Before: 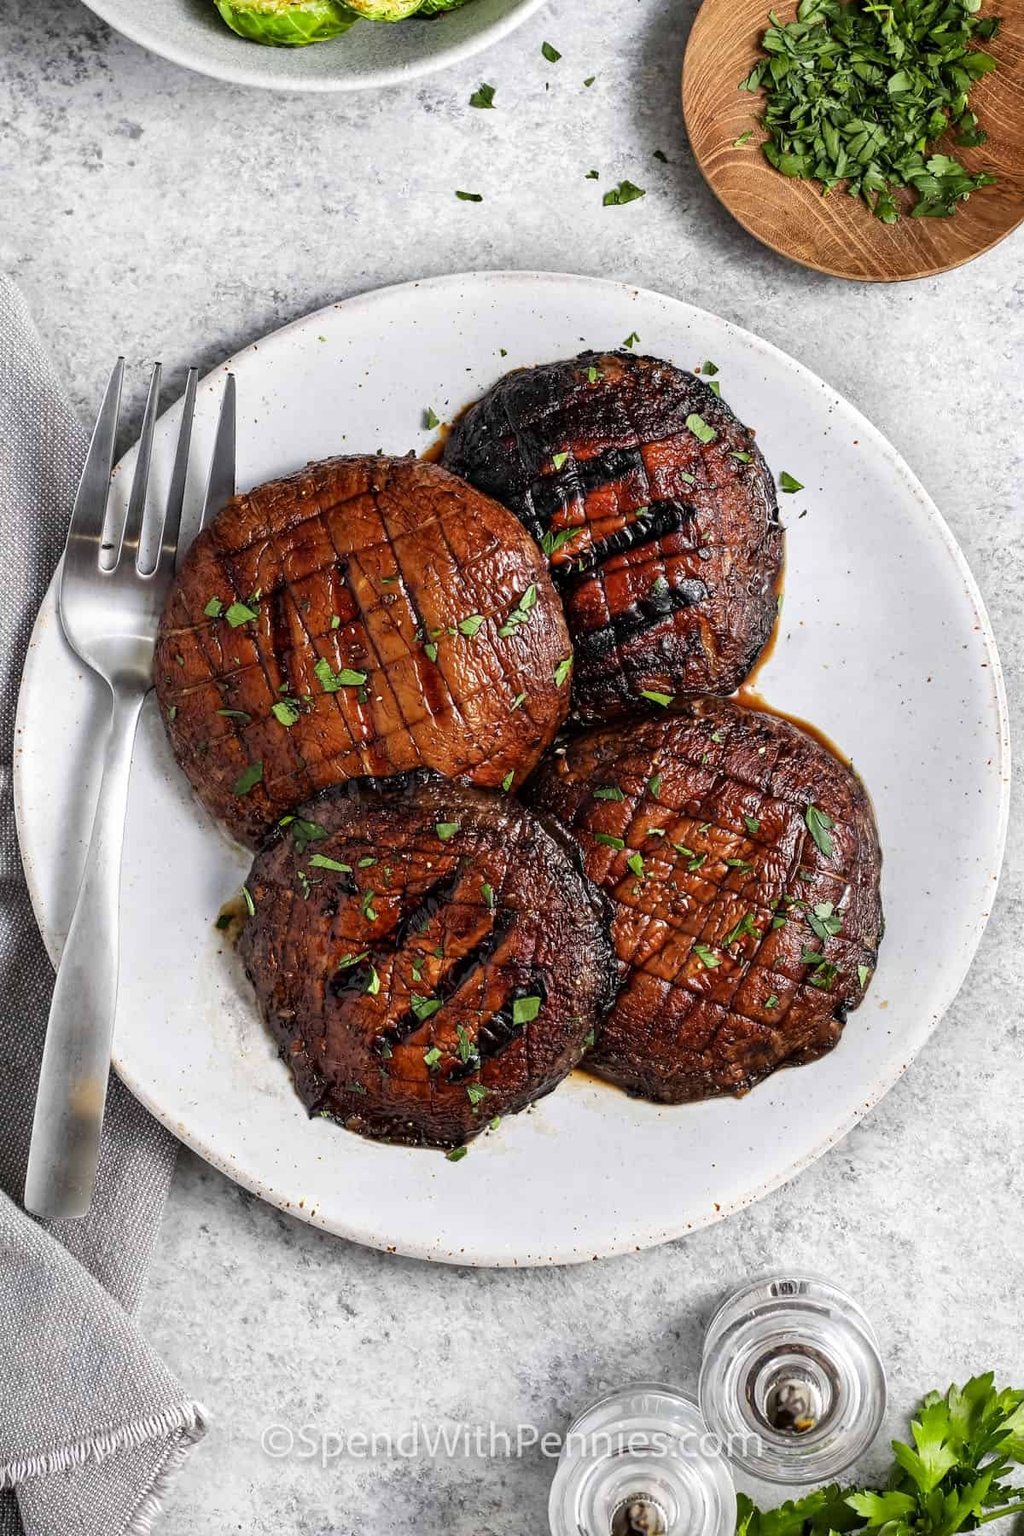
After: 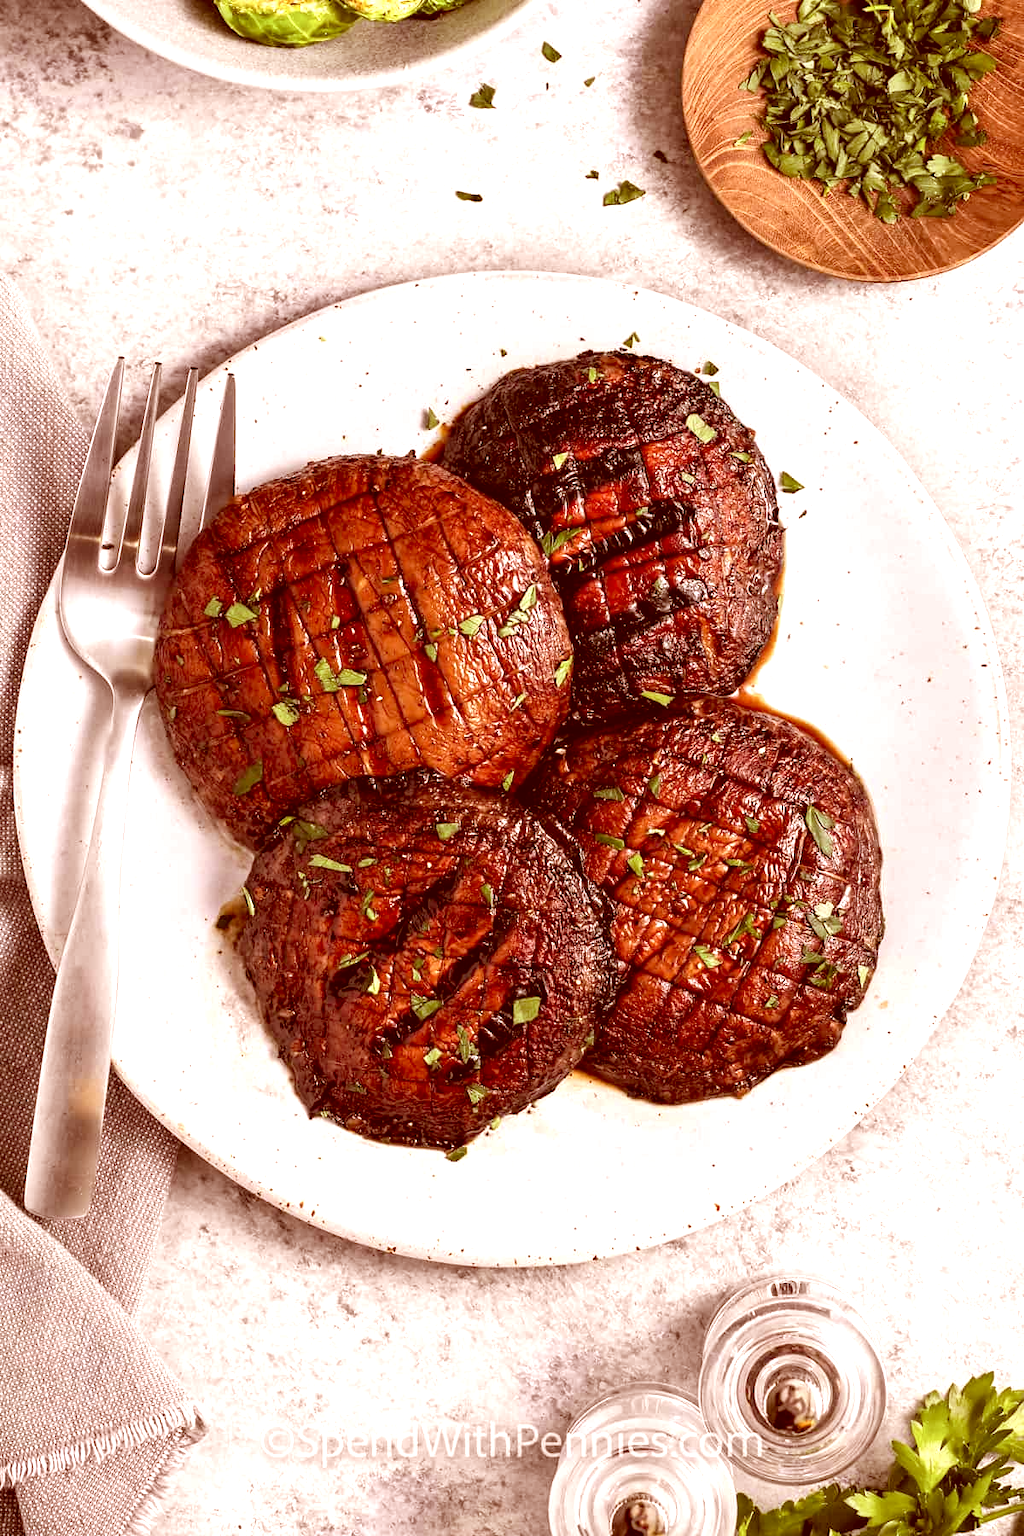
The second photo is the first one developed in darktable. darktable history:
exposure: exposure 0.6 EV, compensate highlight preservation false
color correction: highlights a* 9.03, highlights b* 8.71, shadows a* 40, shadows b* 40, saturation 0.8
